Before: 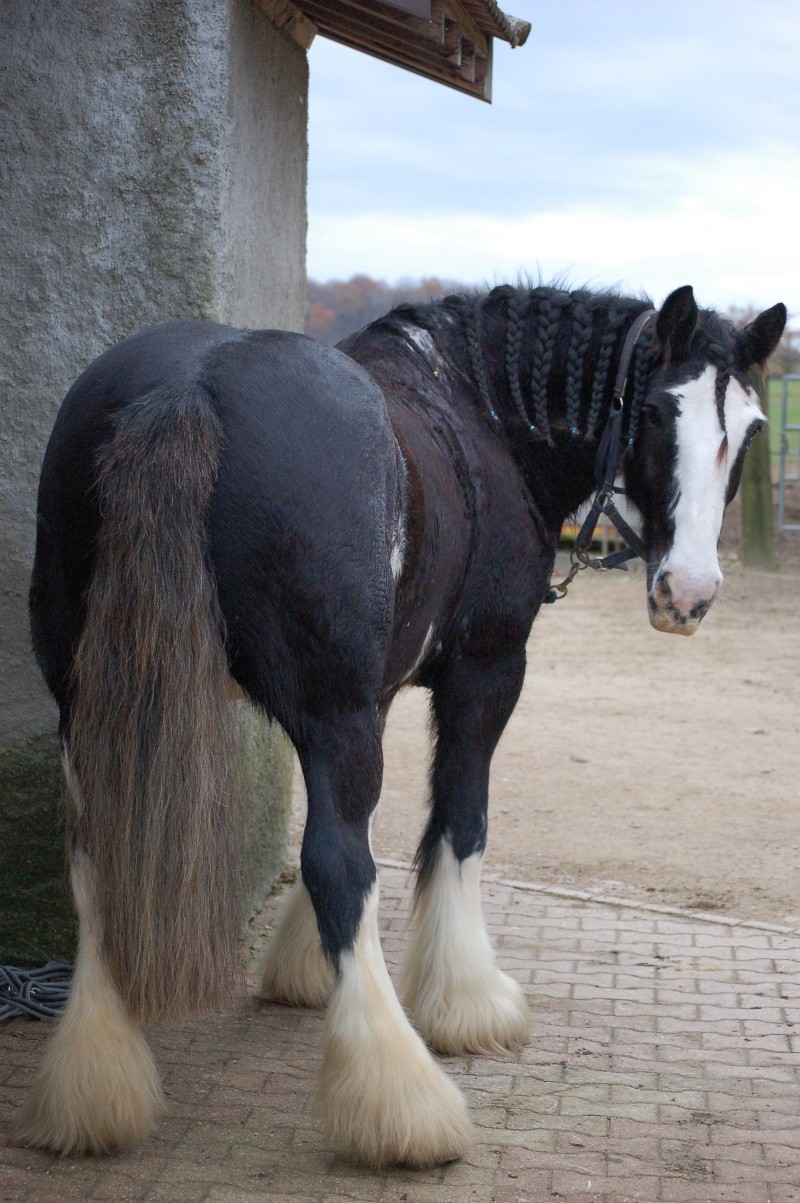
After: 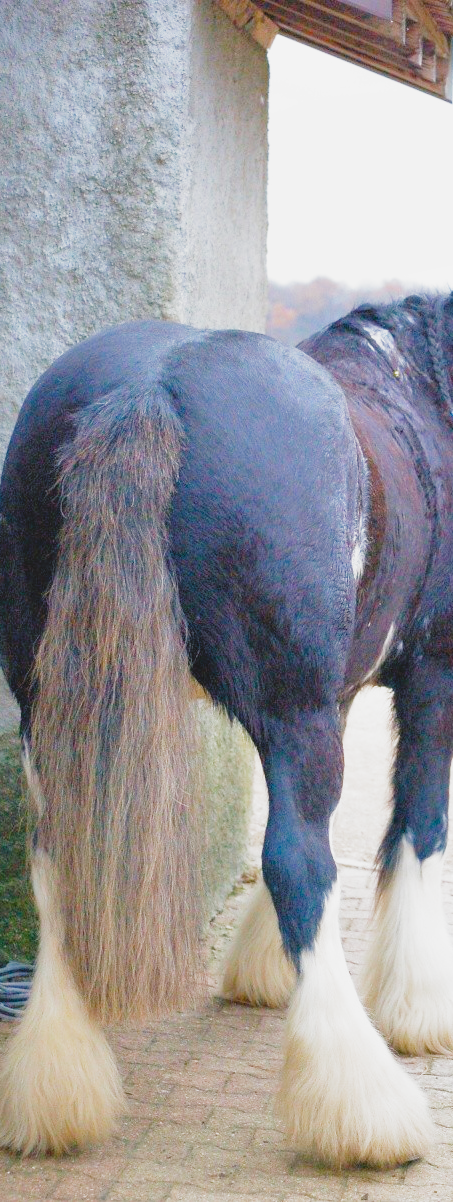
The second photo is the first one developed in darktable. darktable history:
crop: left 4.997%, right 38.376%
color balance rgb: shadows lift › chroma 2.049%, shadows lift › hue 217.71°, power › hue 310.03°, perceptual saturation grading › global saturation 30.717%, global vibrance 20%
exposure: black level correction 0, exposure 1.753 EV, compensate highlight preservation false
contrast brightness saturation: contrast -0.096, brightness 0.04, saturation 0.081
filmic rgb: black relative exposure -7.97 EV, white relative exposure 3.9 EV, hardness 4.22, add noise in highlights 0.002, preserve chrominance no, color science v4 (2020)
levels: levels [0, 0.478, 1]
shadows and highlights: shadows 37.76, highlights -27.51, soften with gaussian
